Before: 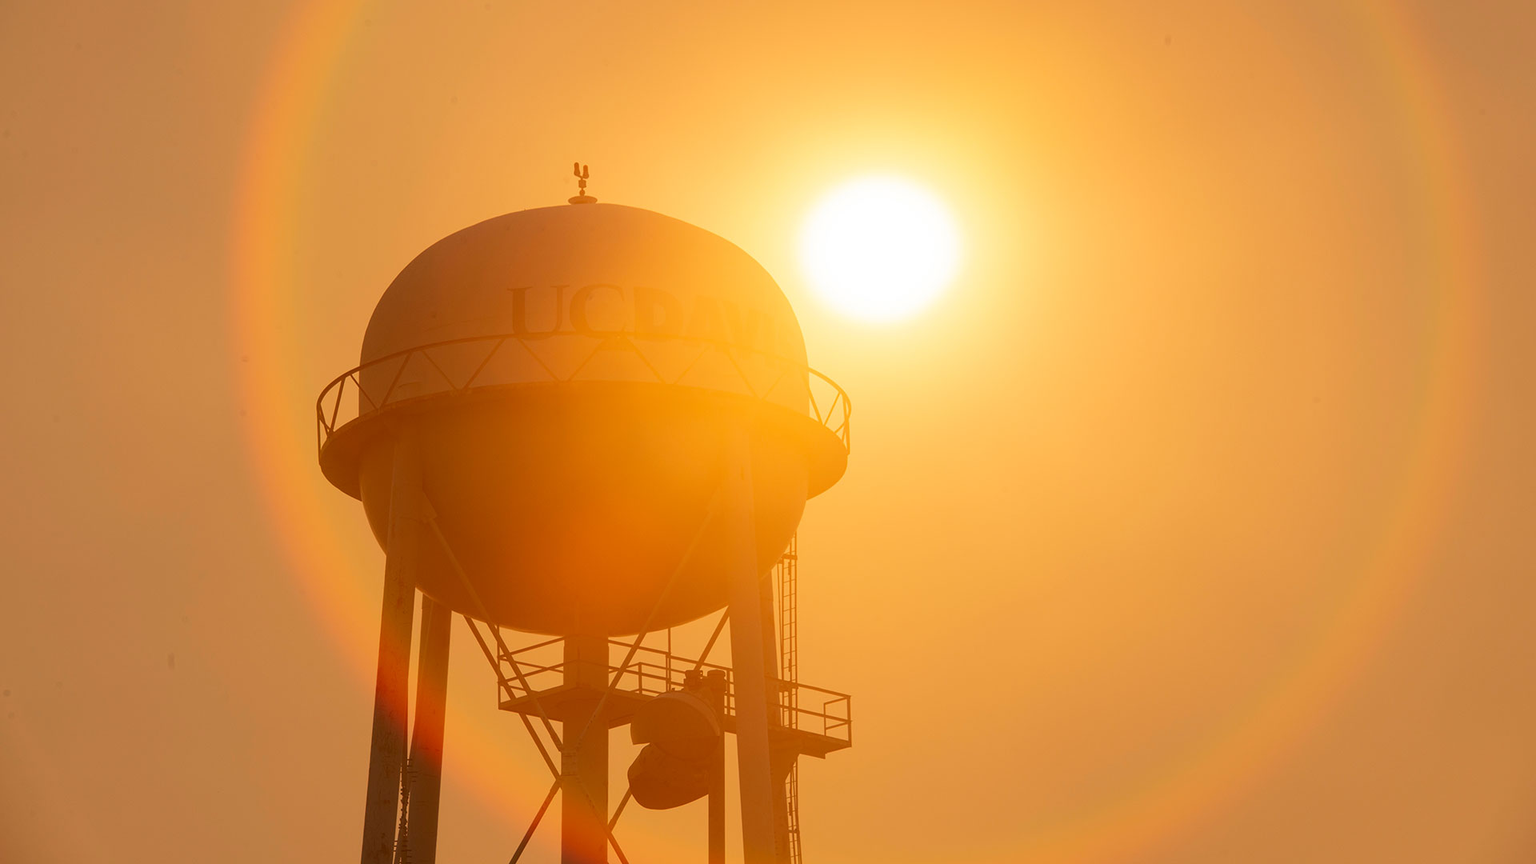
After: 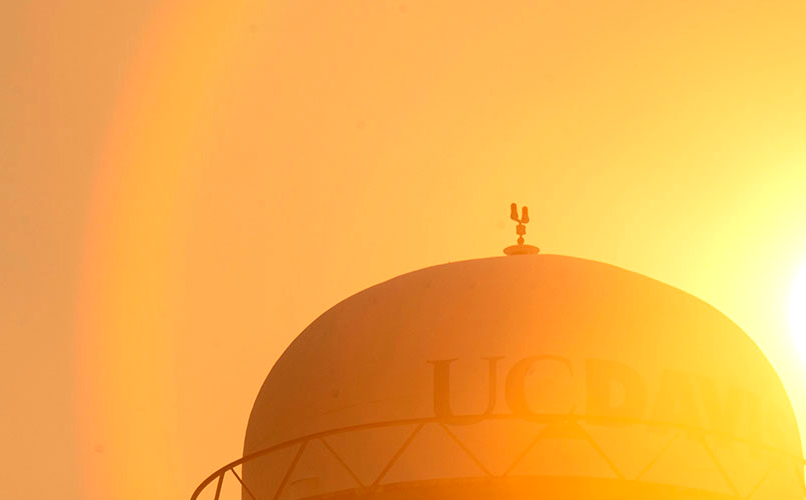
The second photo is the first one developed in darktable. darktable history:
exposure: black level correction 0.001, exposure 0.5 EV, compensate exposure bias true, compensate highlight preservation false
crop and rotate: left 10.817%, top 0.062%, right 47.194%, bottom 53.626%
